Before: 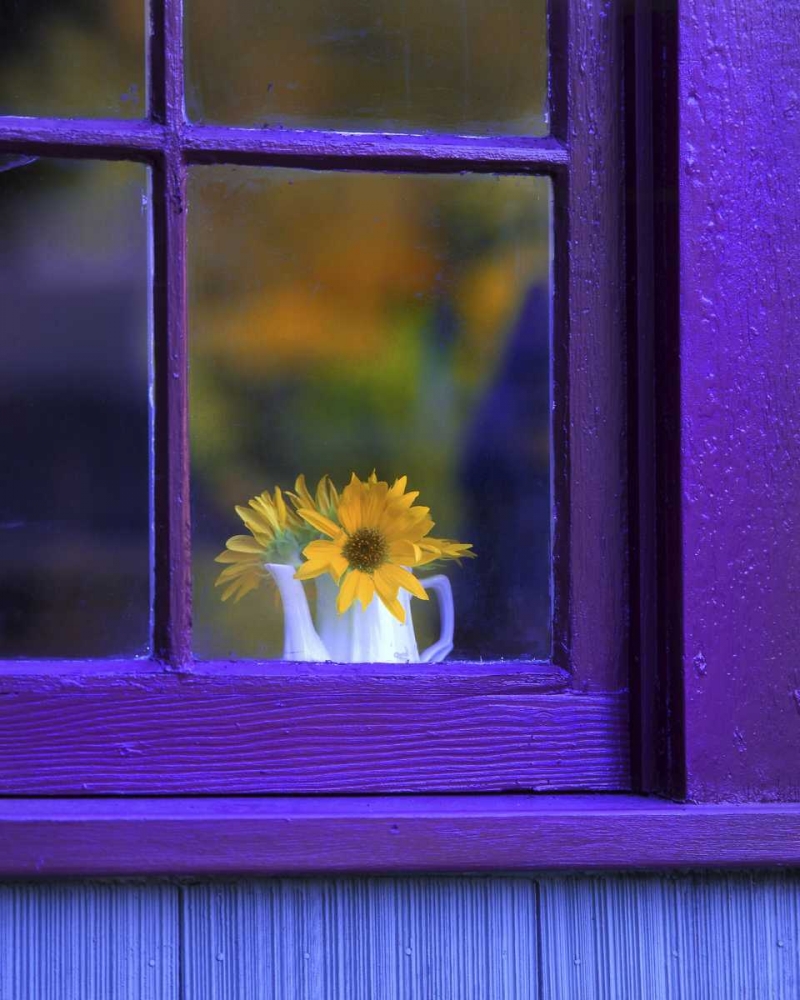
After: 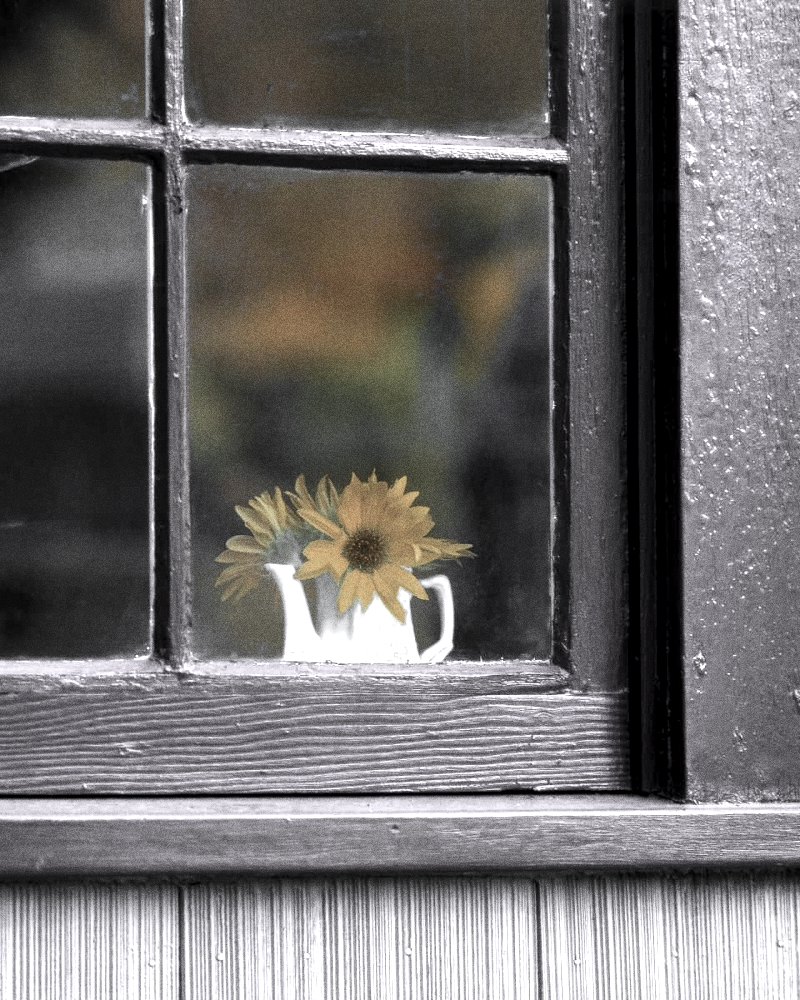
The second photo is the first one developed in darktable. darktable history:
color zones: curves: ch0 [(0, 0.613) (0.01, 0.613) (0.245, 0.448) (0.498, 0.529) (0.642, 0.665) (0.879, 0.777) (0.99, 0.613)]; ch1 [(0, 0.035) (0.121, 0.189) (0.259, 0.197) (0.415, 0.061) (0.589, 0.022) (0.732, 0.022) (0.857, 0.026) (0.991, 0.053)]
local contrast: on, module defaults
grain: coarseness 0.09 ISO, strength 40%
